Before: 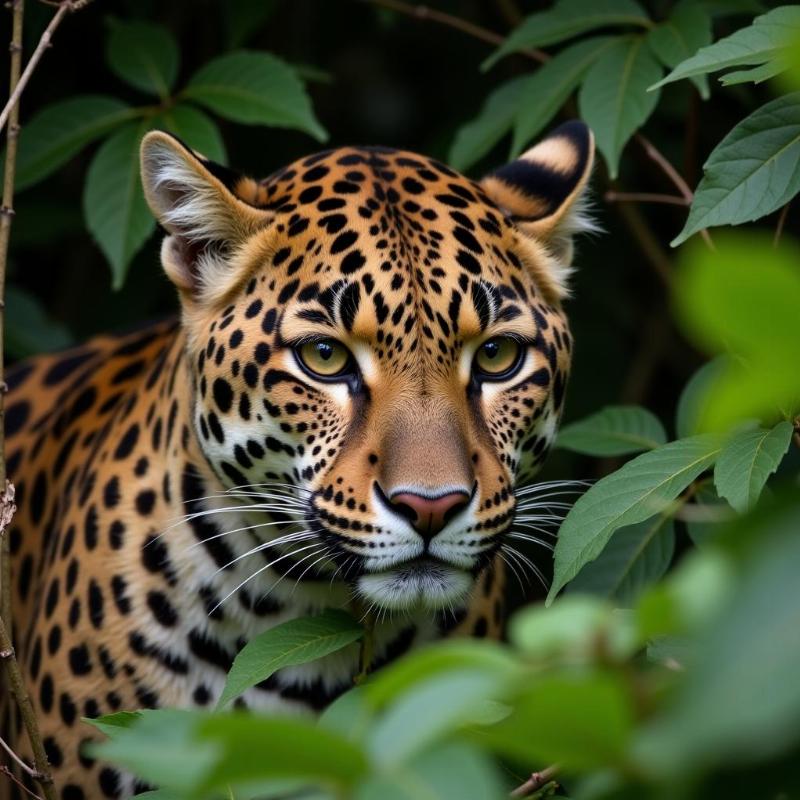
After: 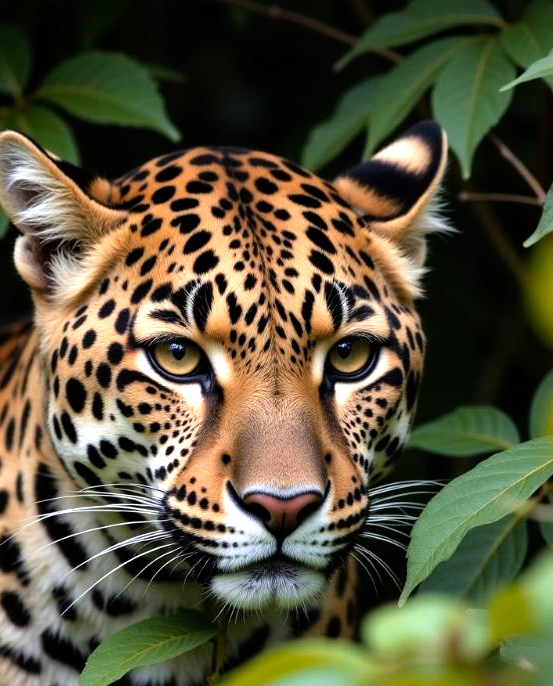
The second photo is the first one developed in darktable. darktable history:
color zones: curves: ch2 [(0, 0.5) (0.143, 0.5) (0.286, 0.416) (0.429, 0.5) (0.571, 0.5) (0.714, 0.5) (0.857, 0.5) (1, 0.5)]
crop: left 18.492%, right 12.371%, bottom 14.241%
tone equalizer: -8 EV -0.748 EV, -7 EV -0.73 EV, -6 EV -0.631 EV, -5 EV -0.36 EV, -3 EV 0.402 EV, -2 EV 0.6 EV, -1 EV 0.694 EV, +0 EV 0.772 EV
